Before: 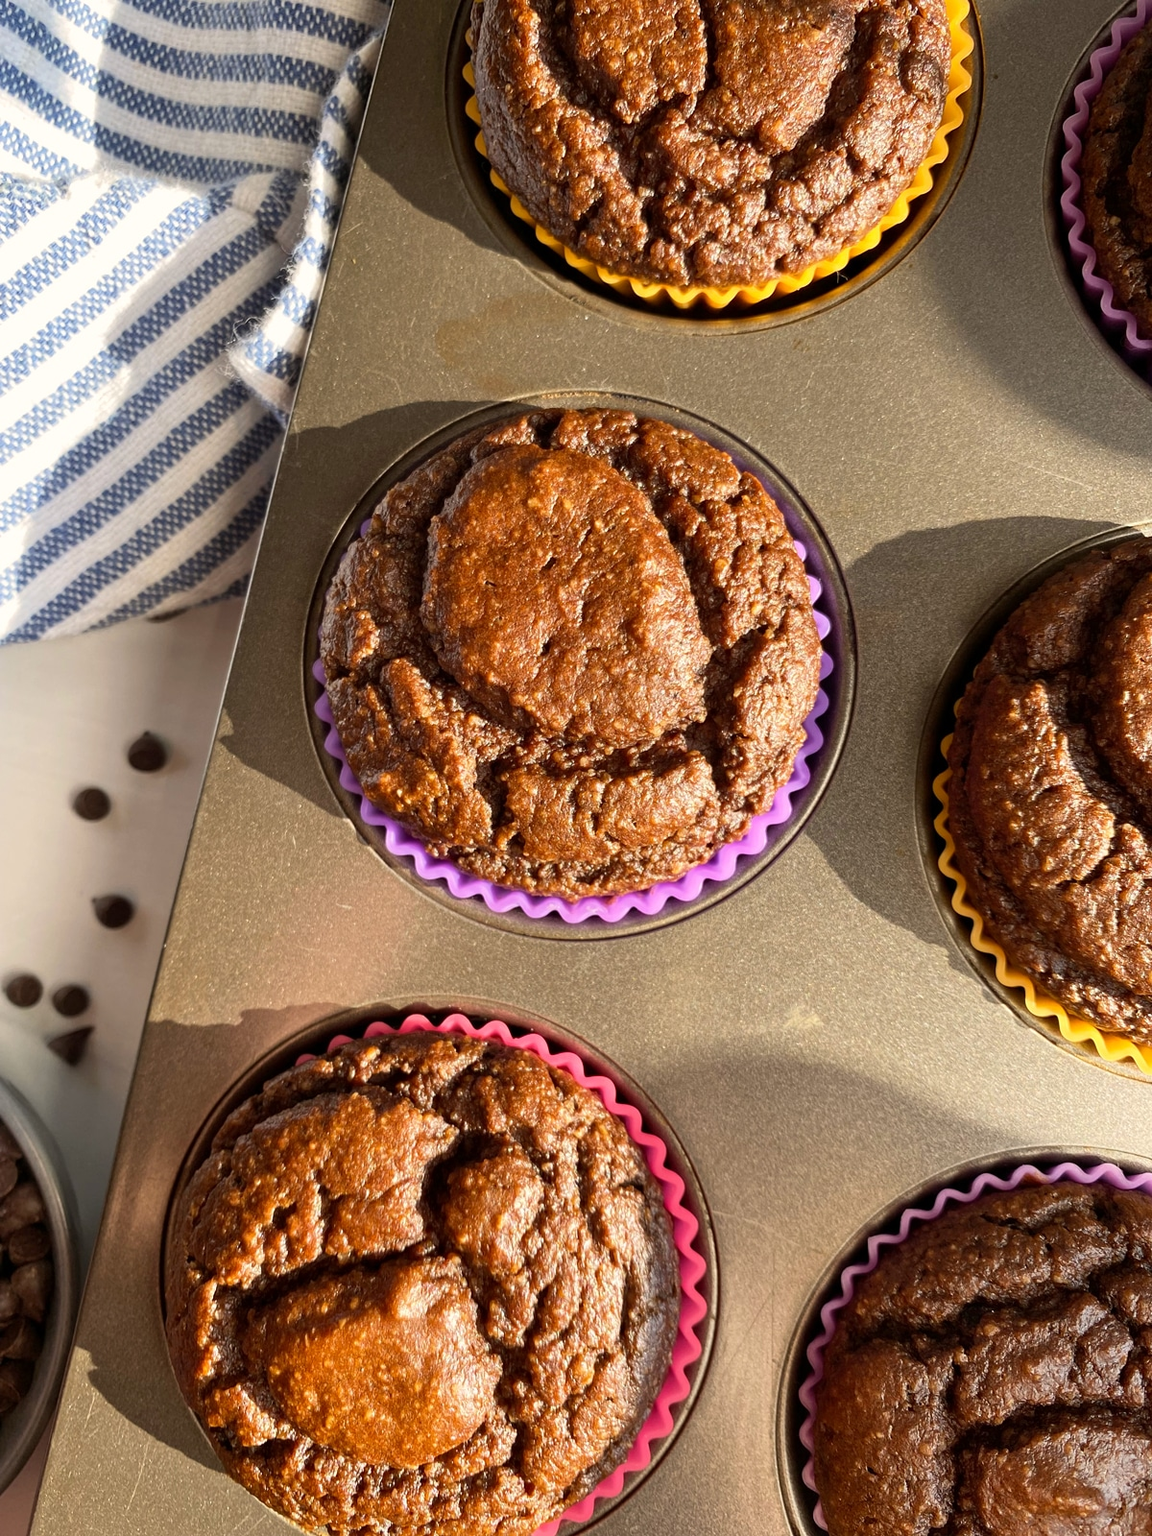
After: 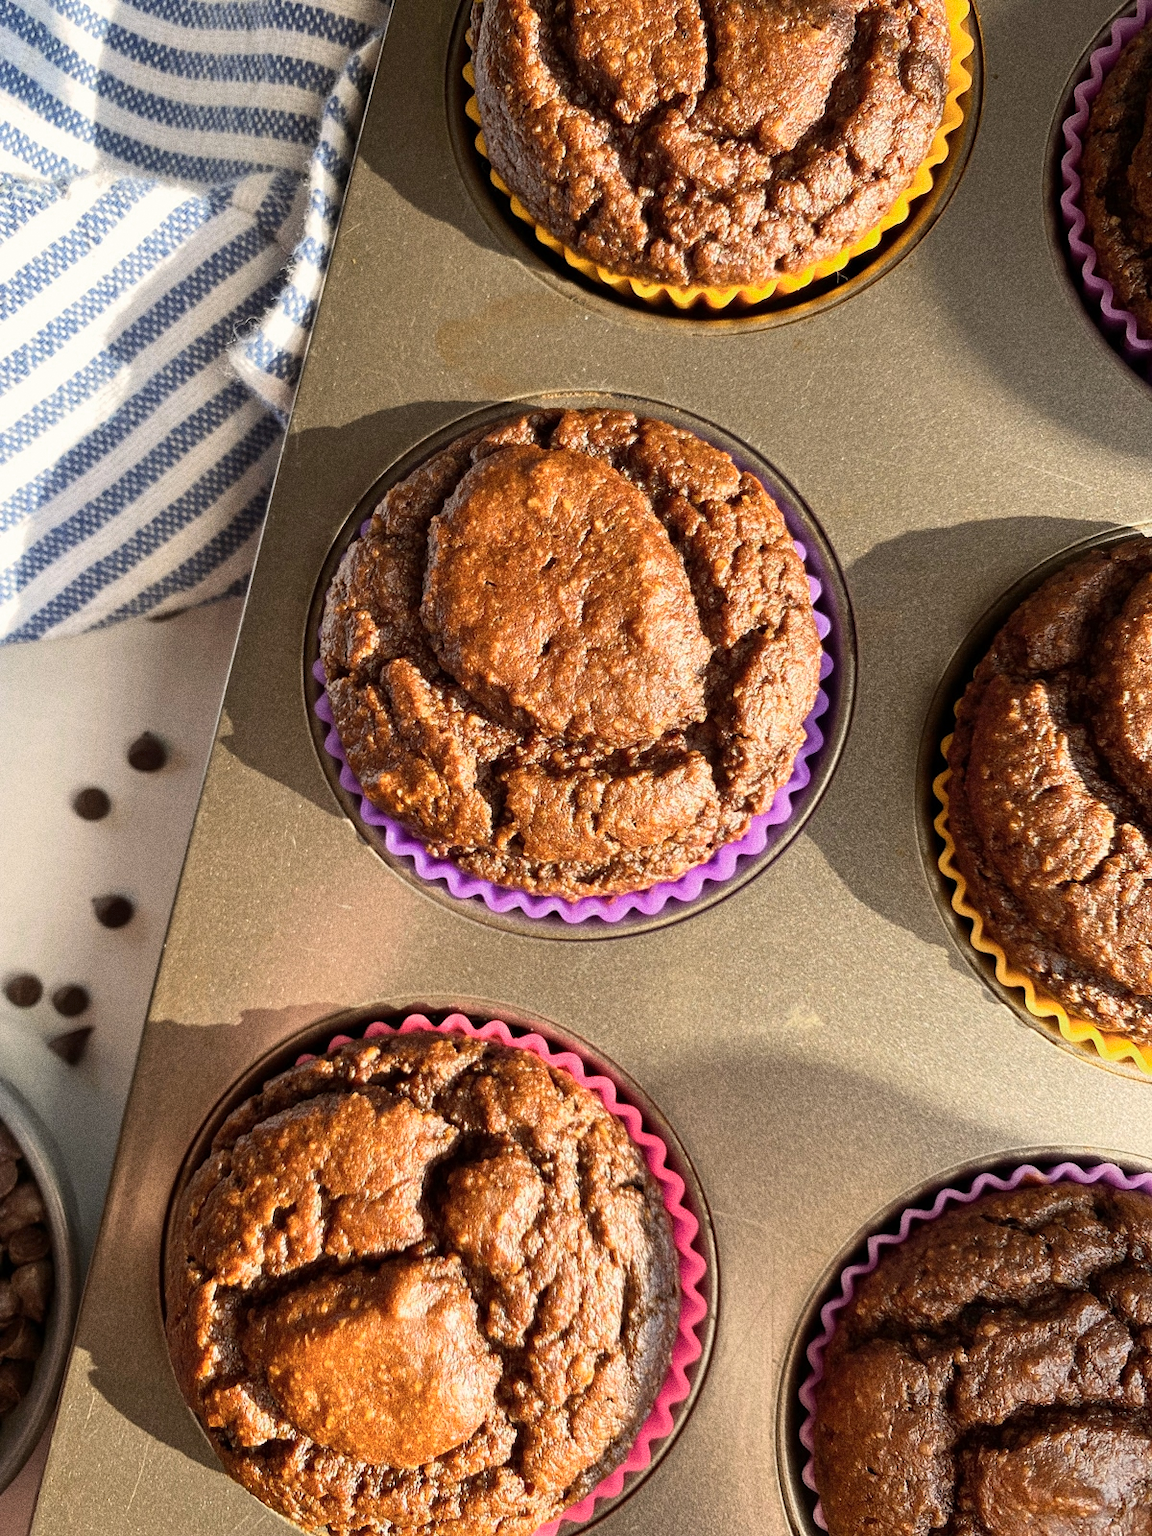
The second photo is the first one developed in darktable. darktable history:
grain: coarseness 0.09 ISO, strength 40%
color zones: curves: ch0 [(0, 0.465) (0.092, 0.596) (0.289, 0.464) (0.429, 0.453) (0.571, 0.464) (0.714, 0.455) (0.857, 0.462) (1, 0.465)]
